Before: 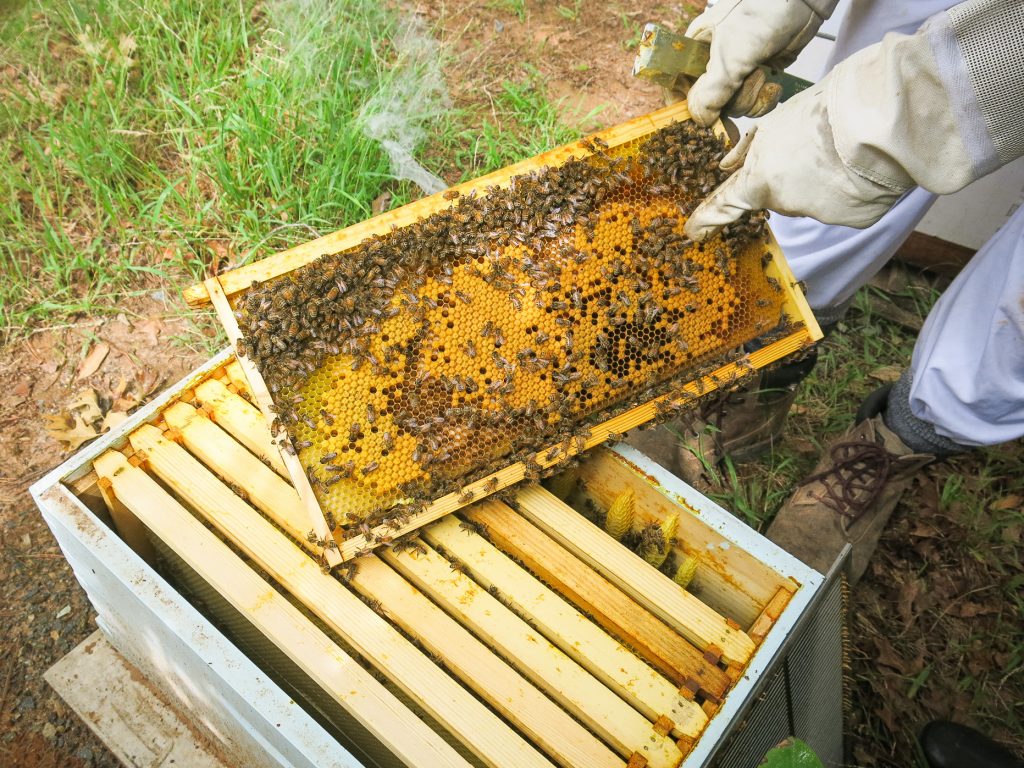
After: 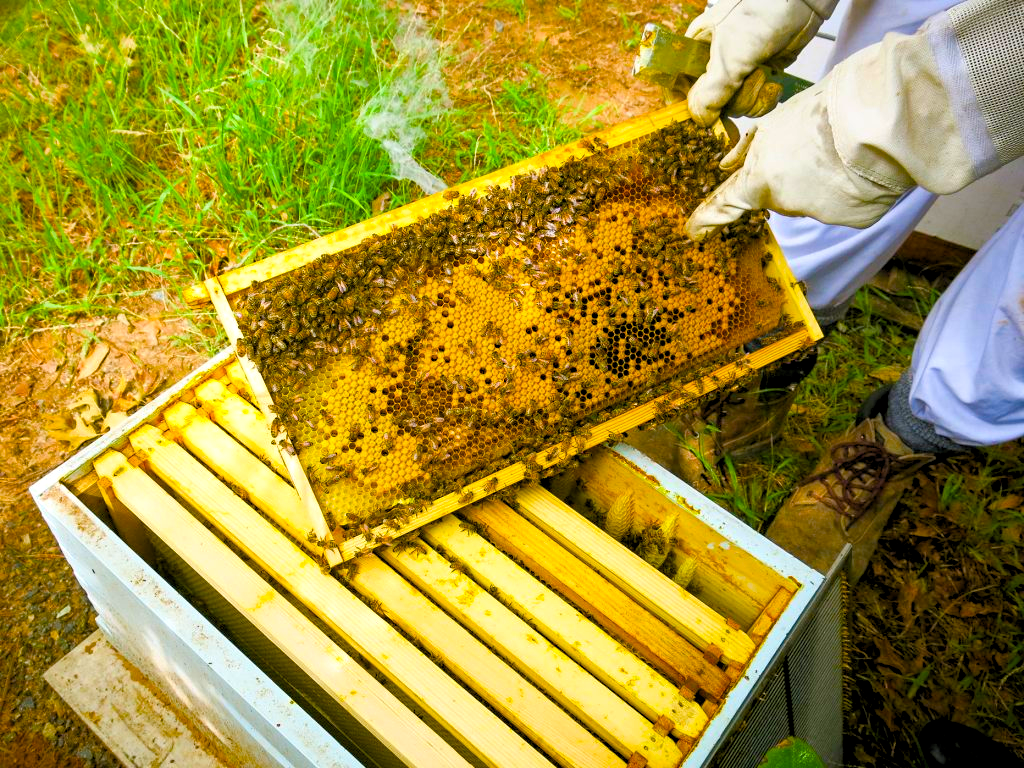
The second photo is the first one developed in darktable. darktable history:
rgb levels: levels [[0.01, 0.419, 0.839], [0, 0.5, 1], [0, 0.5, 1]]
color balance rgb: linear chroma grading › global chroma 25%, perceptual saturation grading › global saturation 45%, perceptual saturation grading › highlights -50%, perceptual saturation grading › shadows 30%, perceptual brilliance grading › global brilliance 18%, global vibrance 40%
sharpen: radius 5.325, amount 0.312, threshold 26.433
exposure: black level correction 0, exposure -0.721 EV, compensate highlight preservation false
